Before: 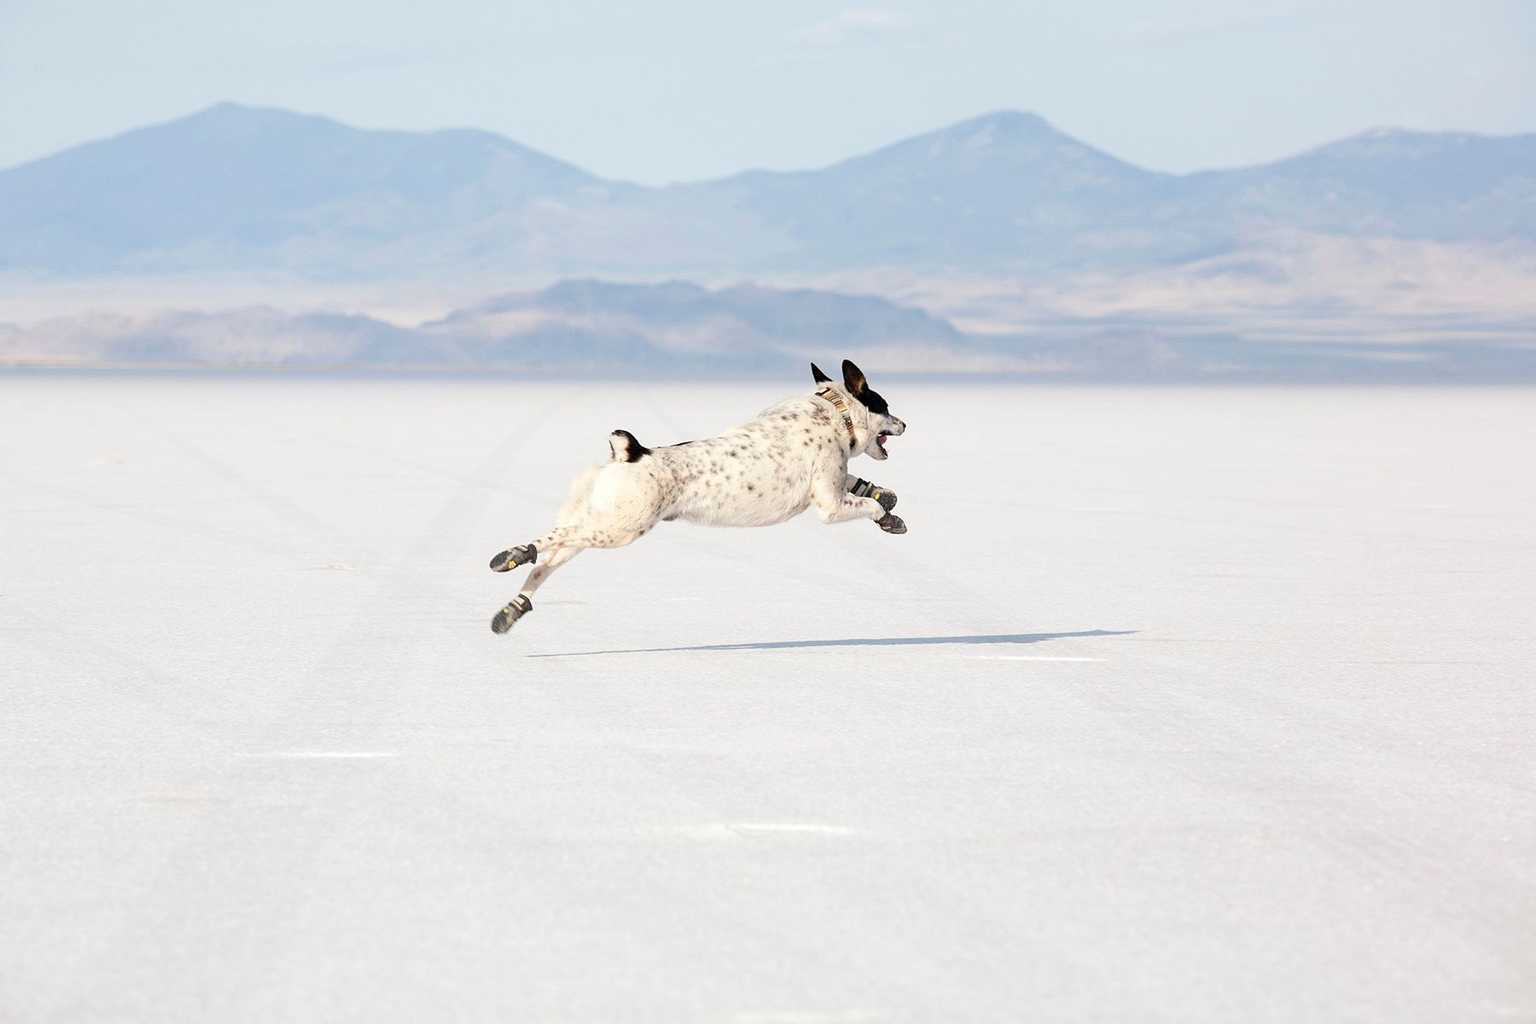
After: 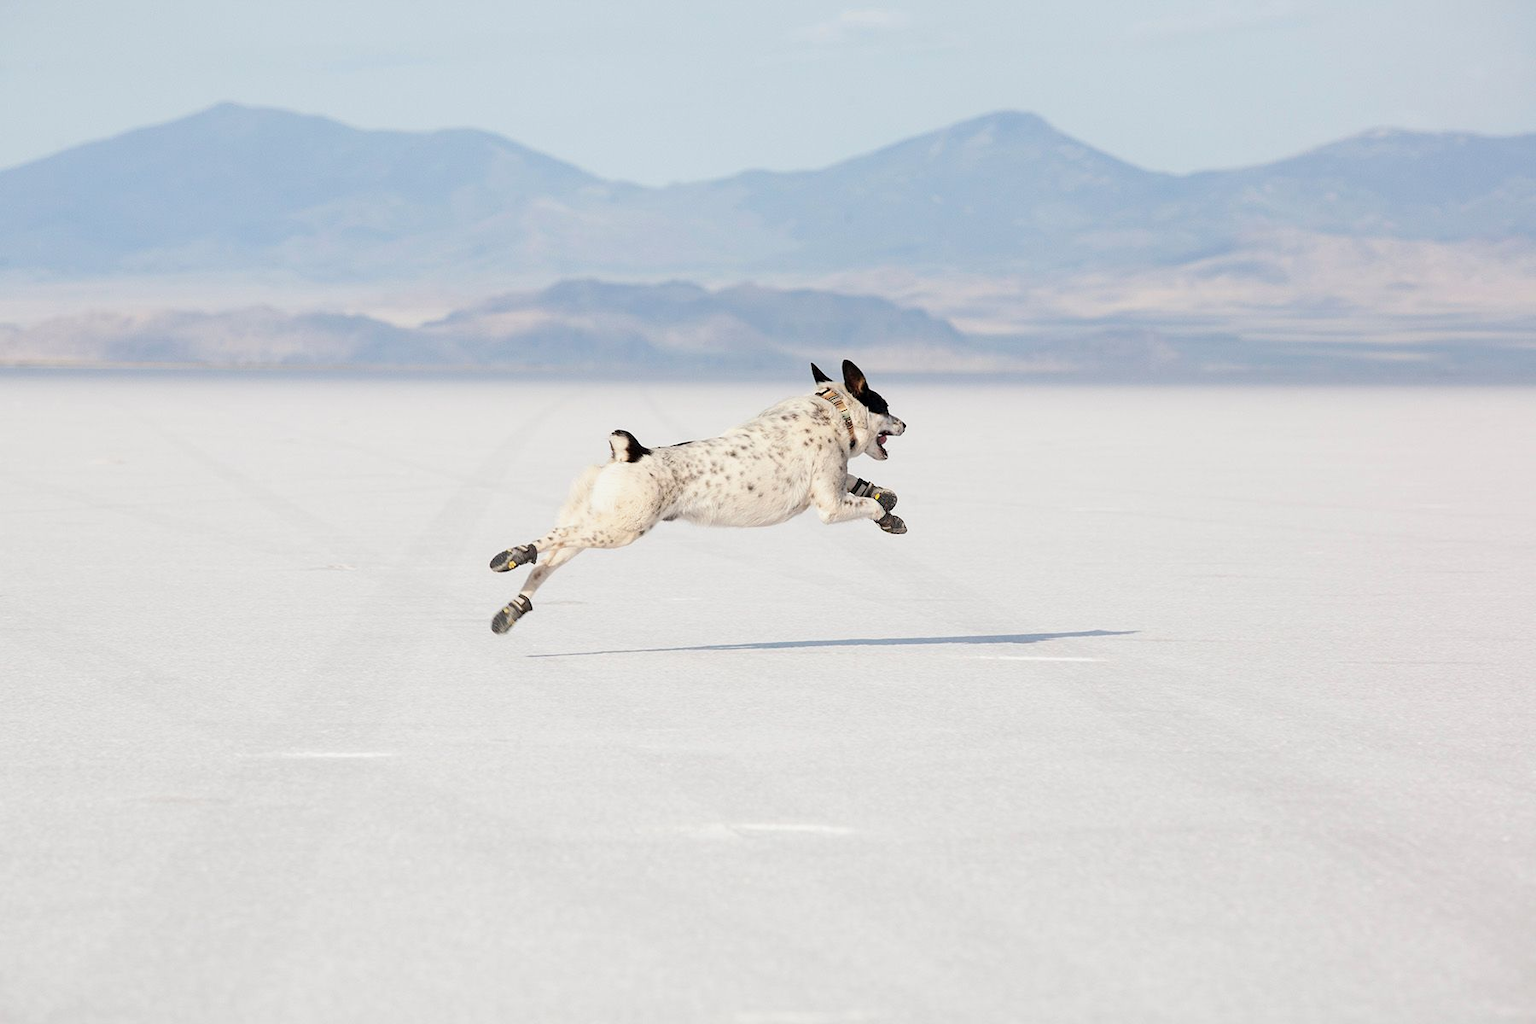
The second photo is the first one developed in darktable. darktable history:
exposure: exposure -0.157 EV, compensate highlight preservation false
